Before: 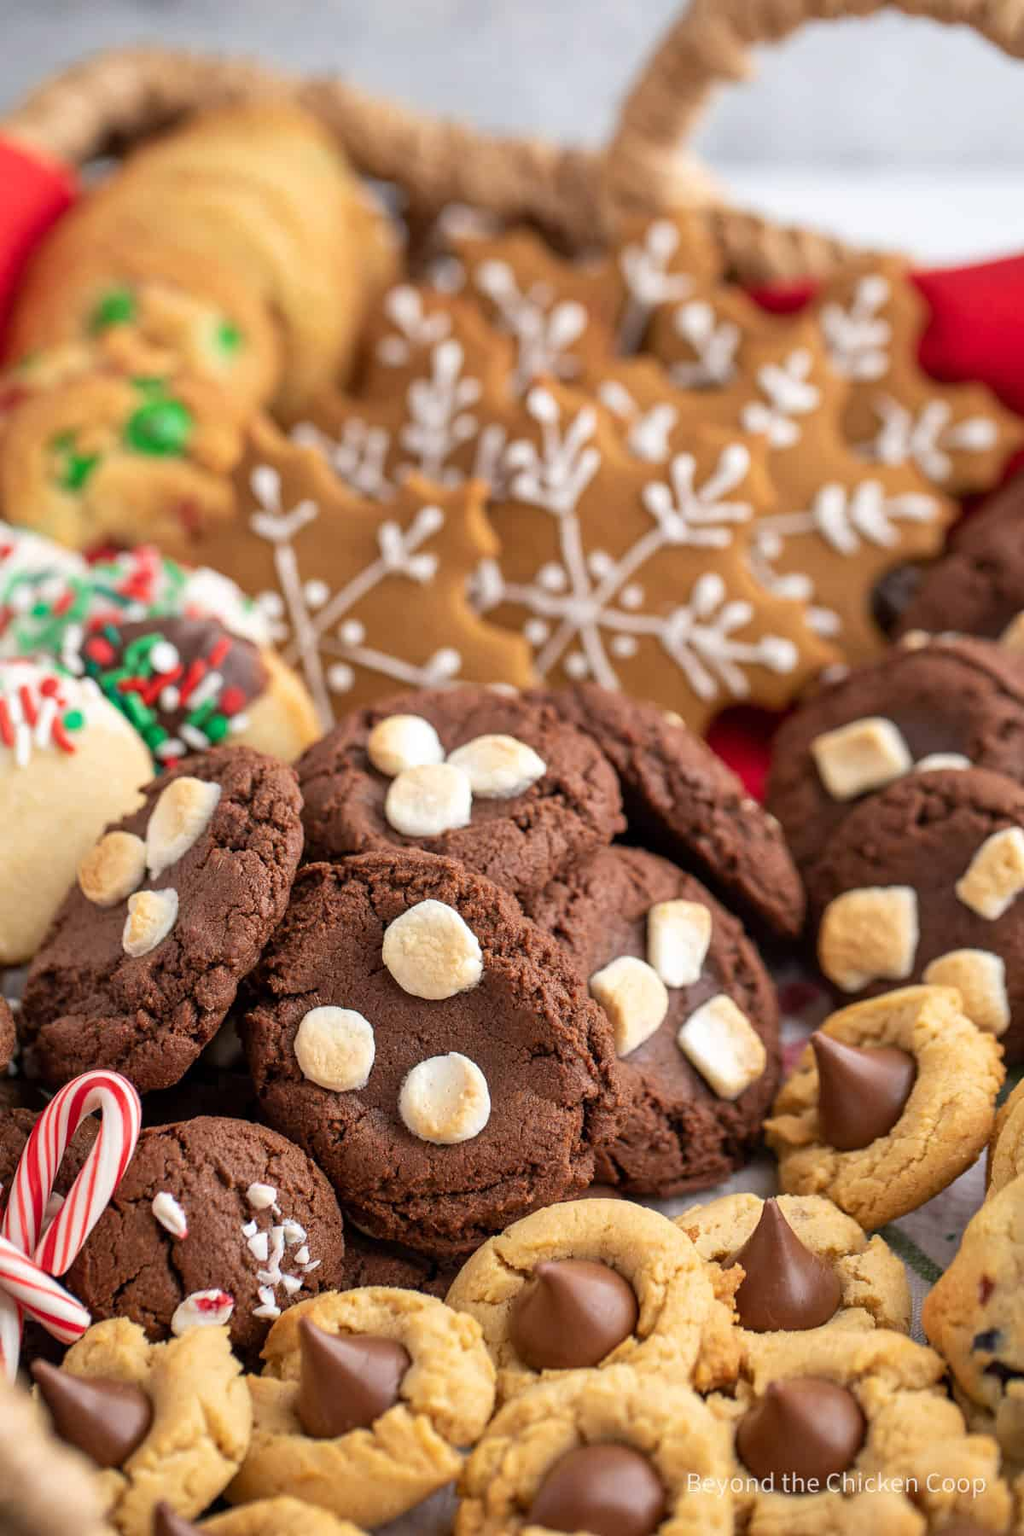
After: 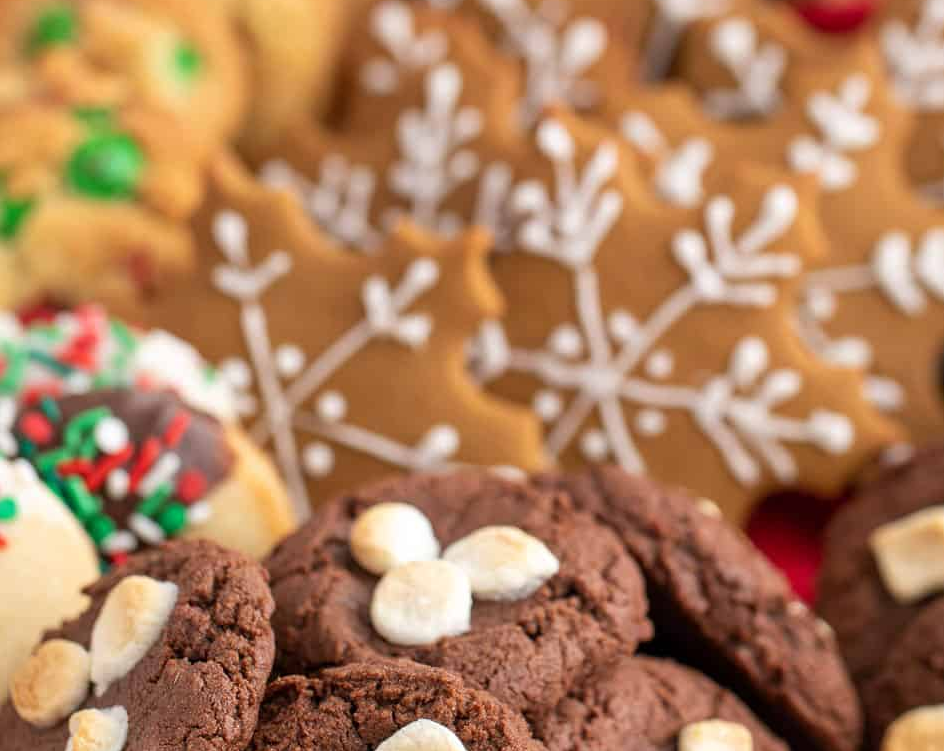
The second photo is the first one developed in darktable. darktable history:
crop: left 6.809%, top 18.612%, right 14.48%, bottom 39.644%
